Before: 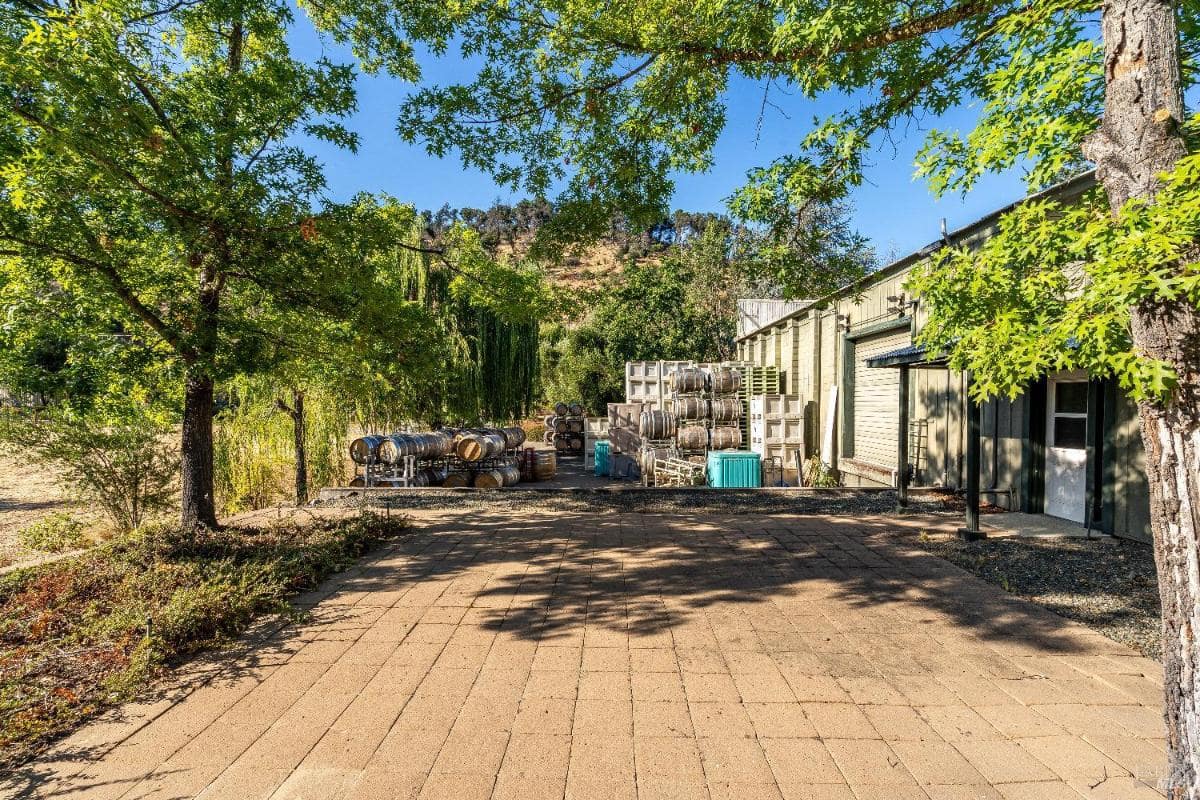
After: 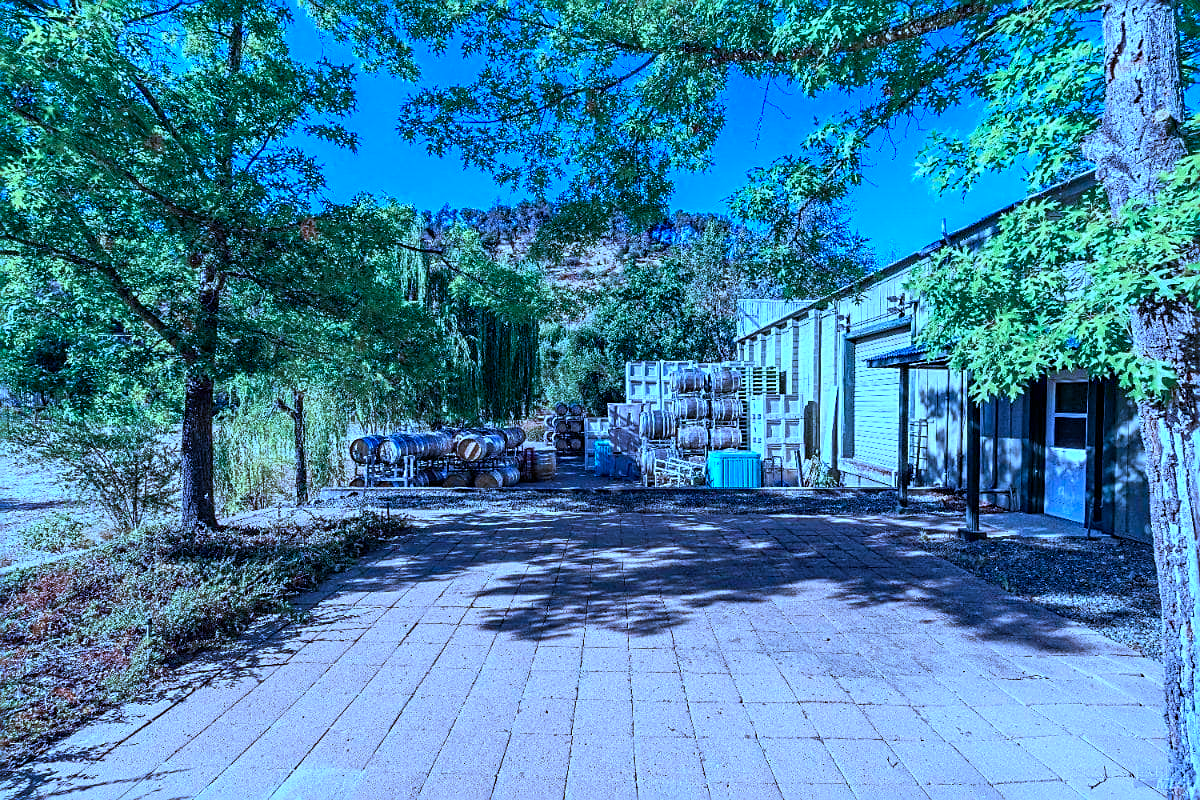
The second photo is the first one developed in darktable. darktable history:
sharpen: on, module defaults
color calibration: illuminant as shot in camera, x 0.483, y 0.431, temperature 2417.09 K
